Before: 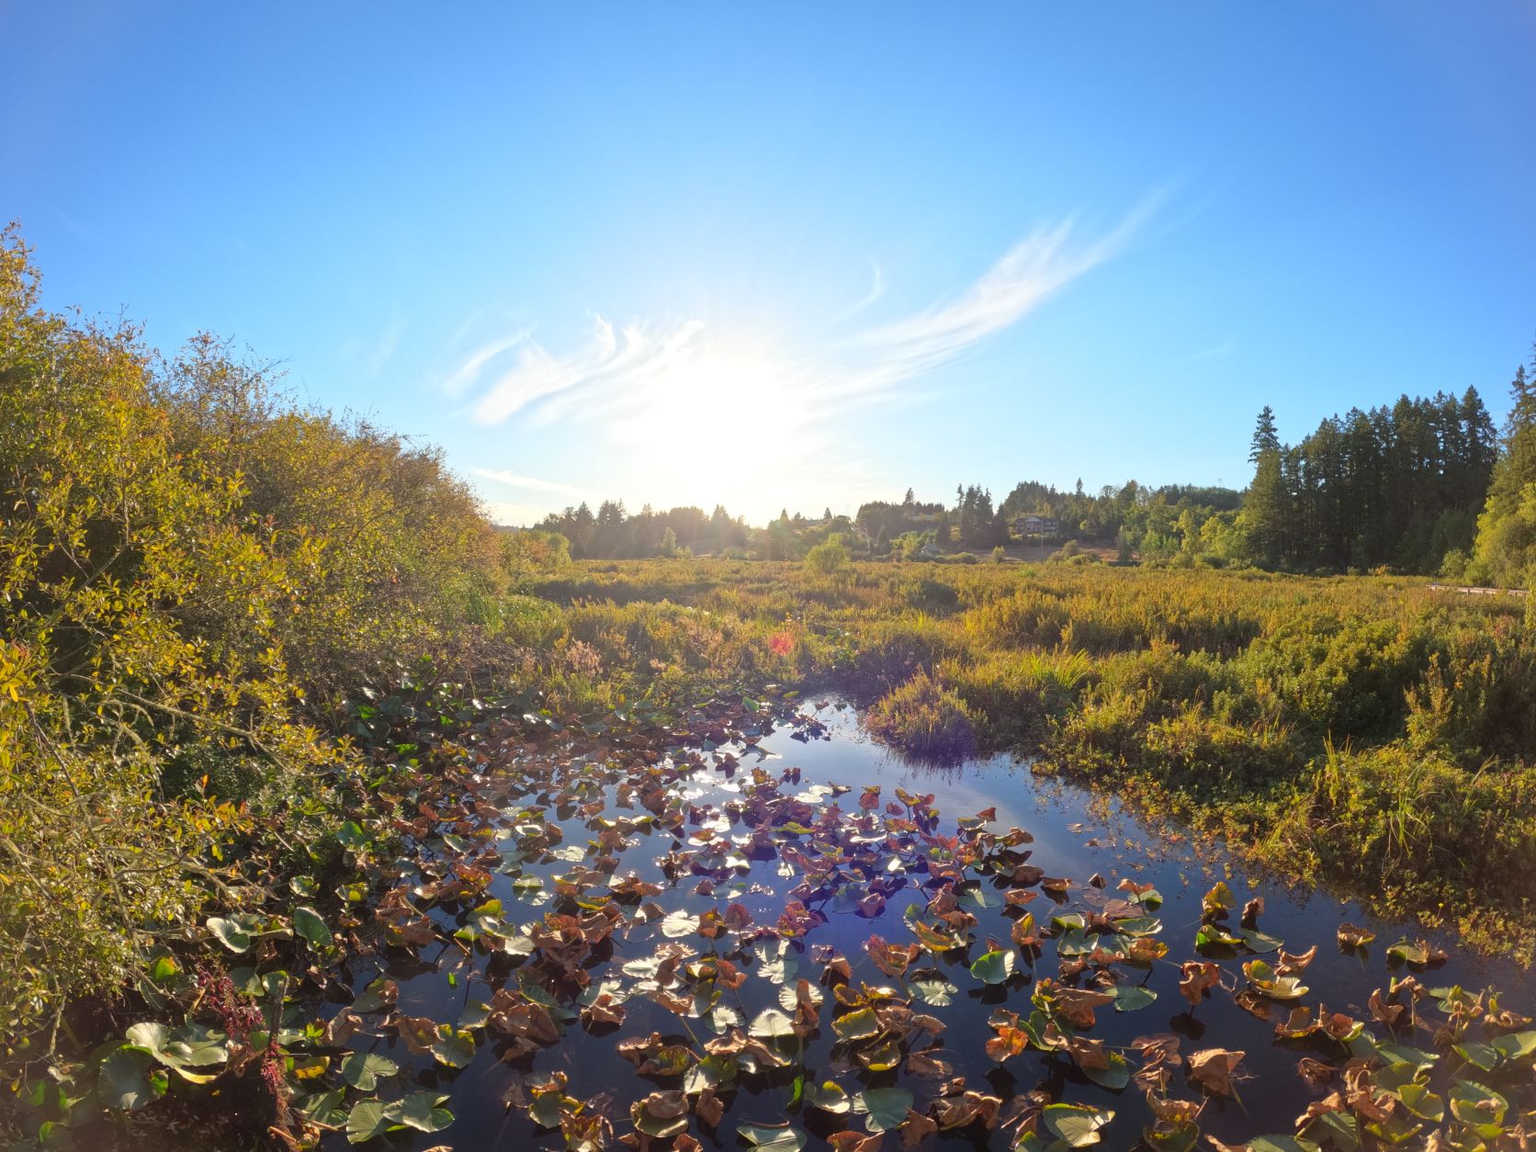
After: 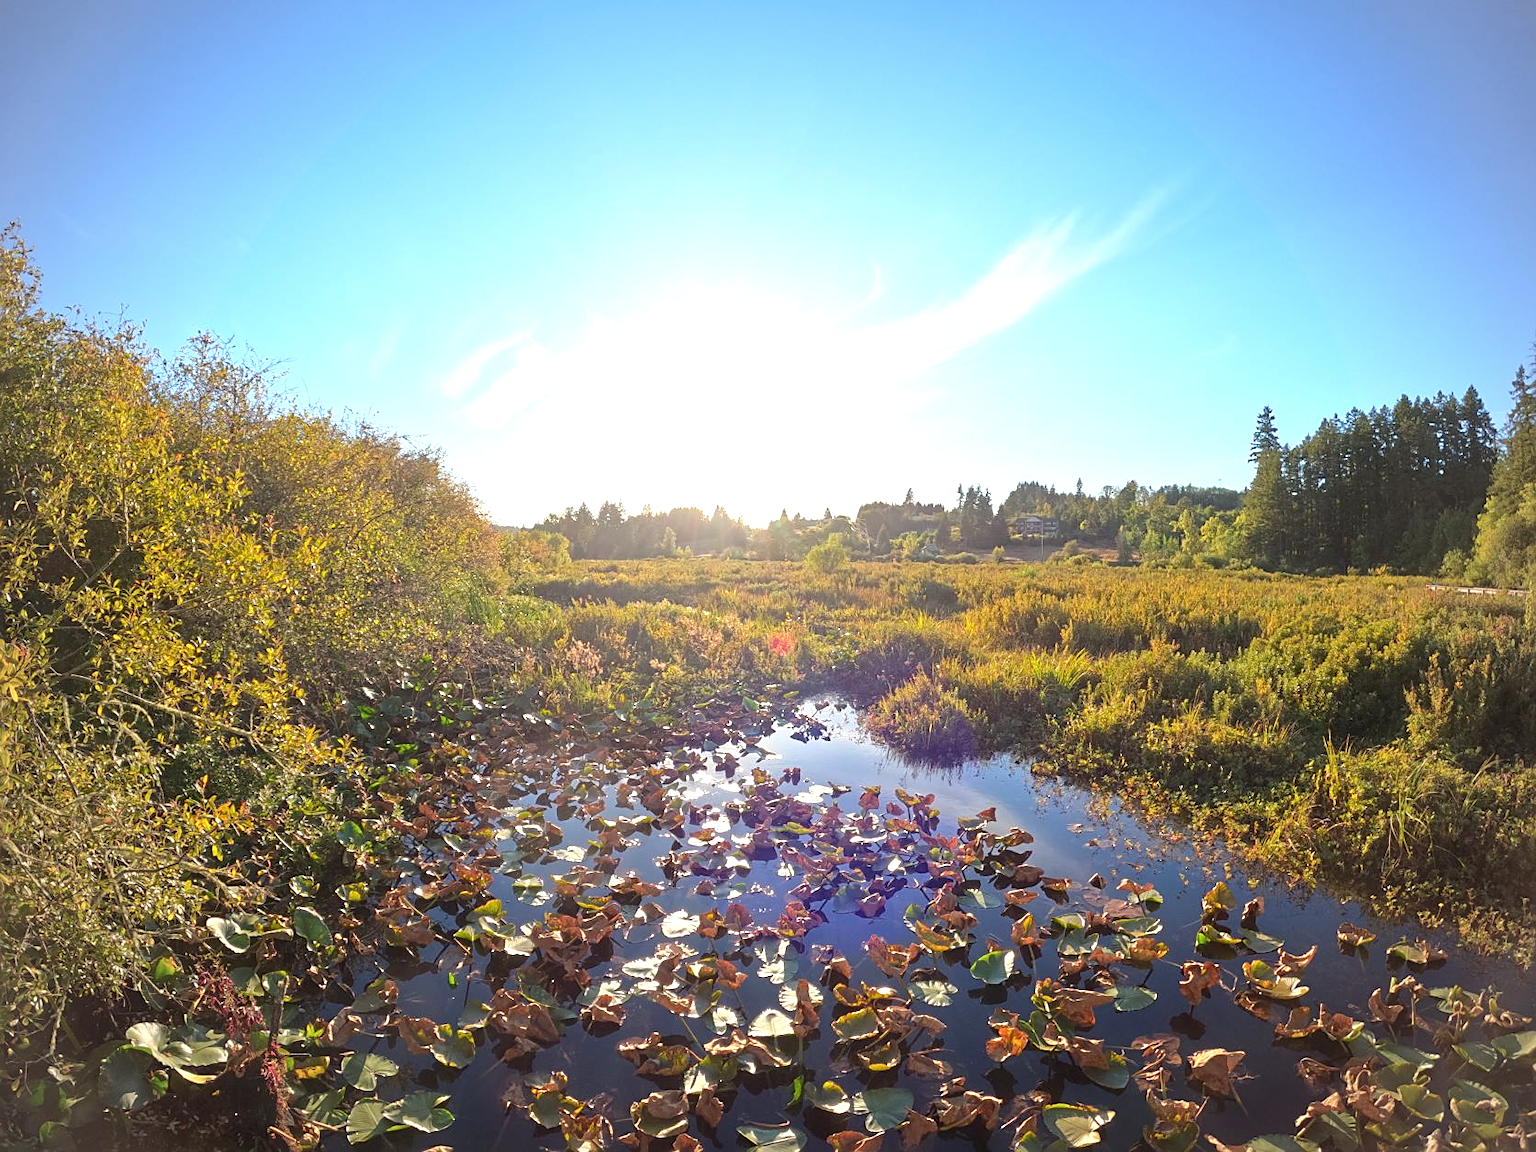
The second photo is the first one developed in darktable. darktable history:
sharpen: on, module defaults
vignetting: fall-off radius 60.84%, unbound false
exposure: black level correction 0, exposure 0.499 EV, compensate highlight preservation false
